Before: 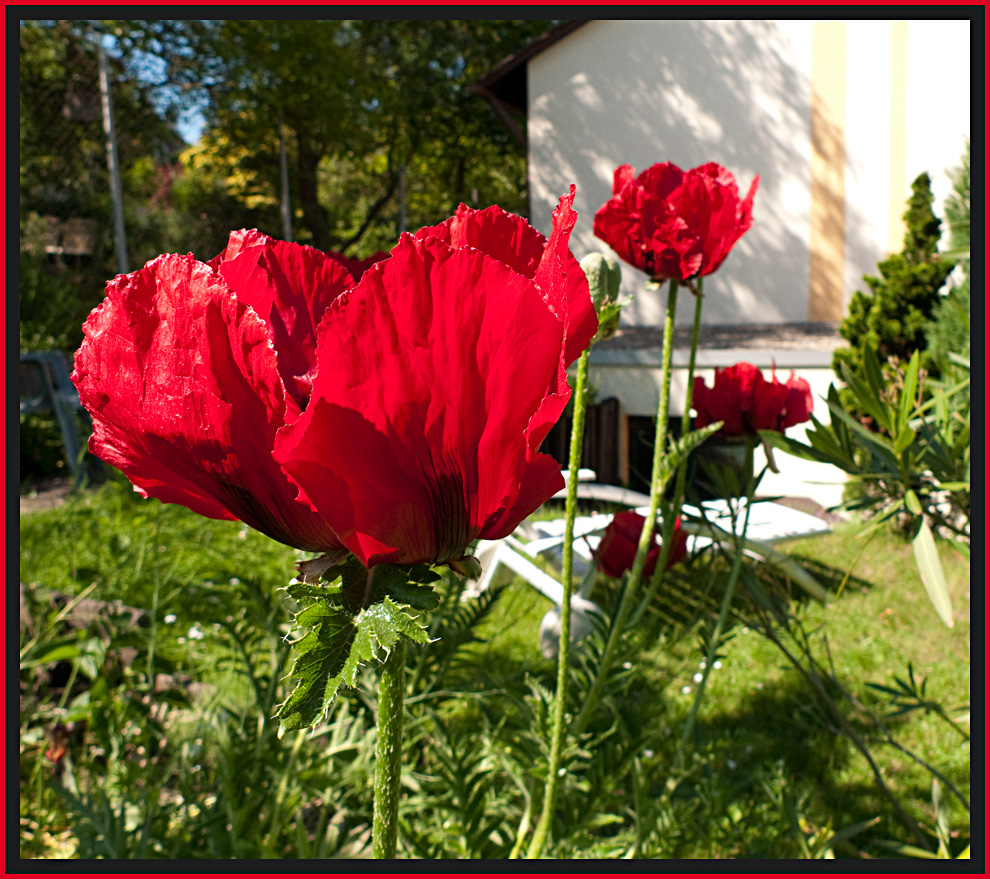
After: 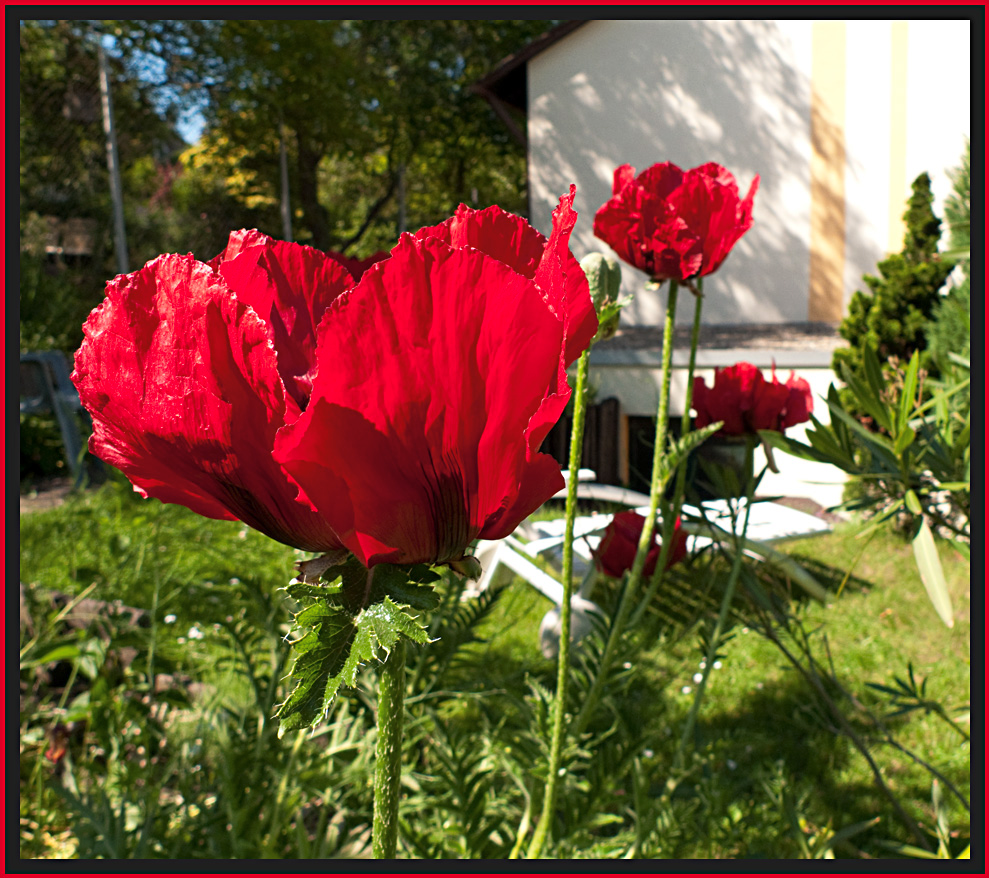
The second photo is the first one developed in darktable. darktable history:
tone curve: curves: ch0 [(0, 0) (0.003, 0.003) (0.011, 0.015) (0.025, 0.031) (0.044, 0.056) (0.069, 0.083) (0.1, 0.113) (0.136, 0.145) (0.177, 0.184) (0.224, 0.225) (0.277, 0.275) (0.335, 0.327) (0.399, 0.385) (0.468, 0.447) (0.543, 0.528) (0.623, 0.611) (0.709, 0.703) (0.801, 0.802) (0.898, 0.902) (1, 1)], preserve colors none
